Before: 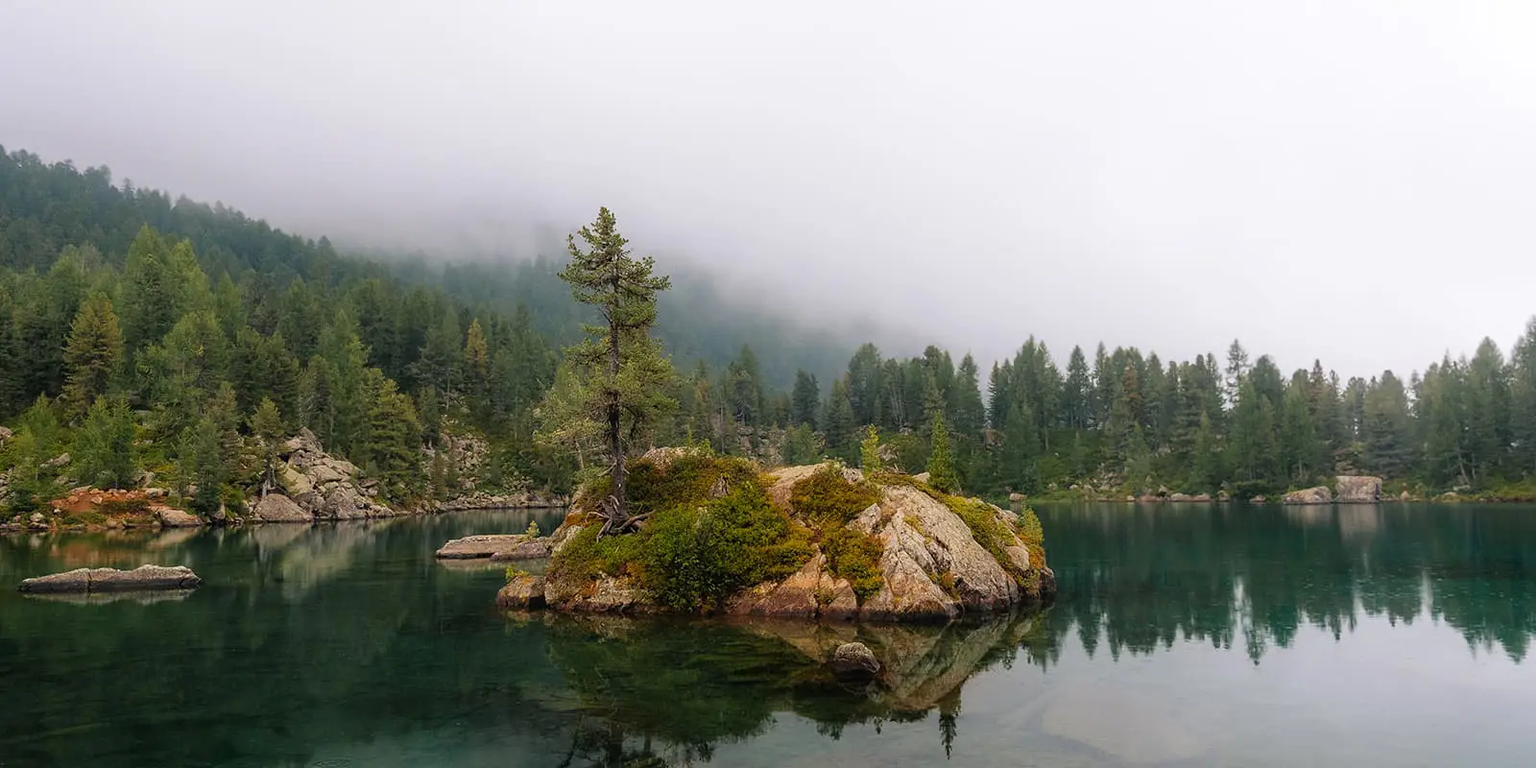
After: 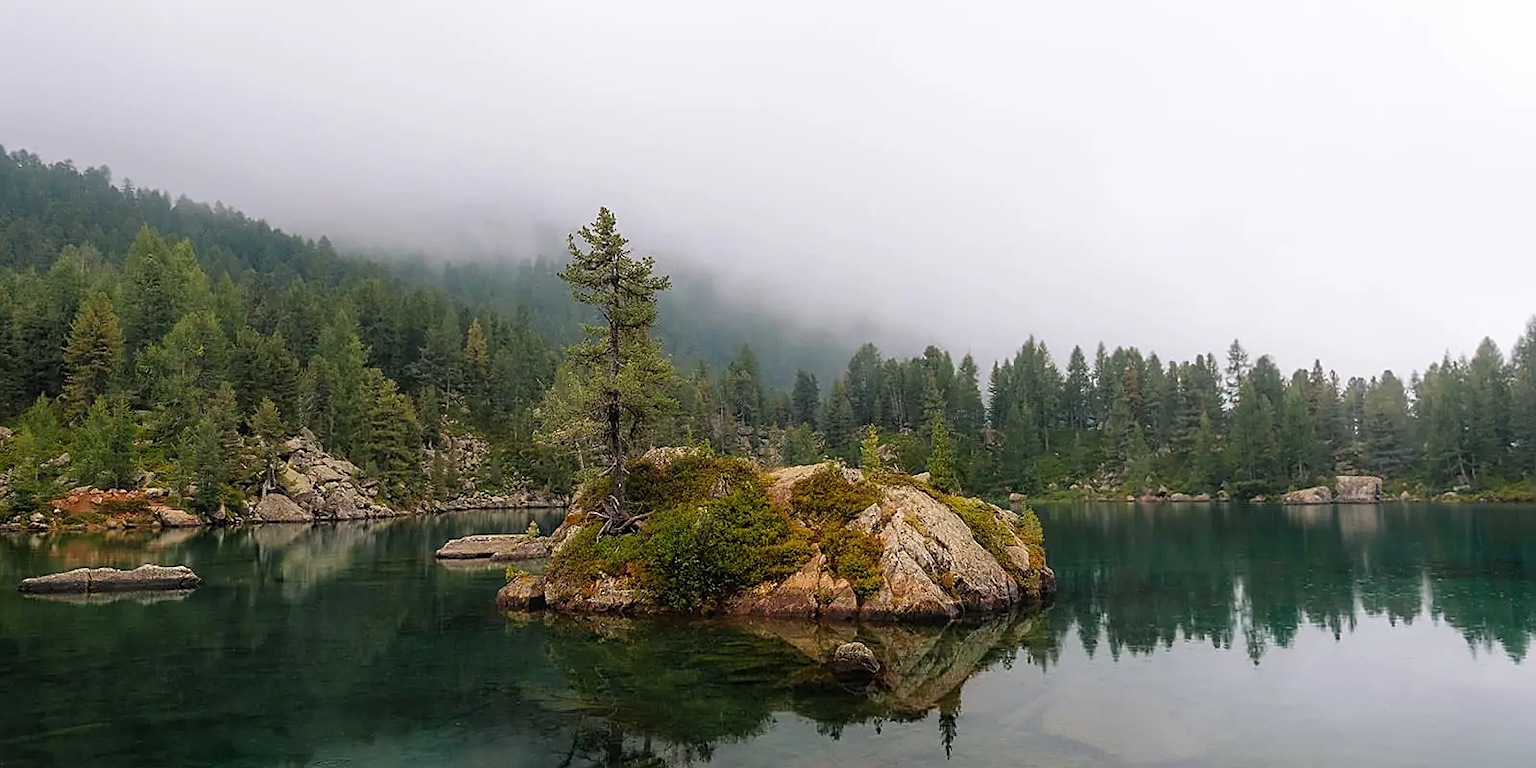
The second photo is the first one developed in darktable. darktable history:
sharpen: amount 0.476
